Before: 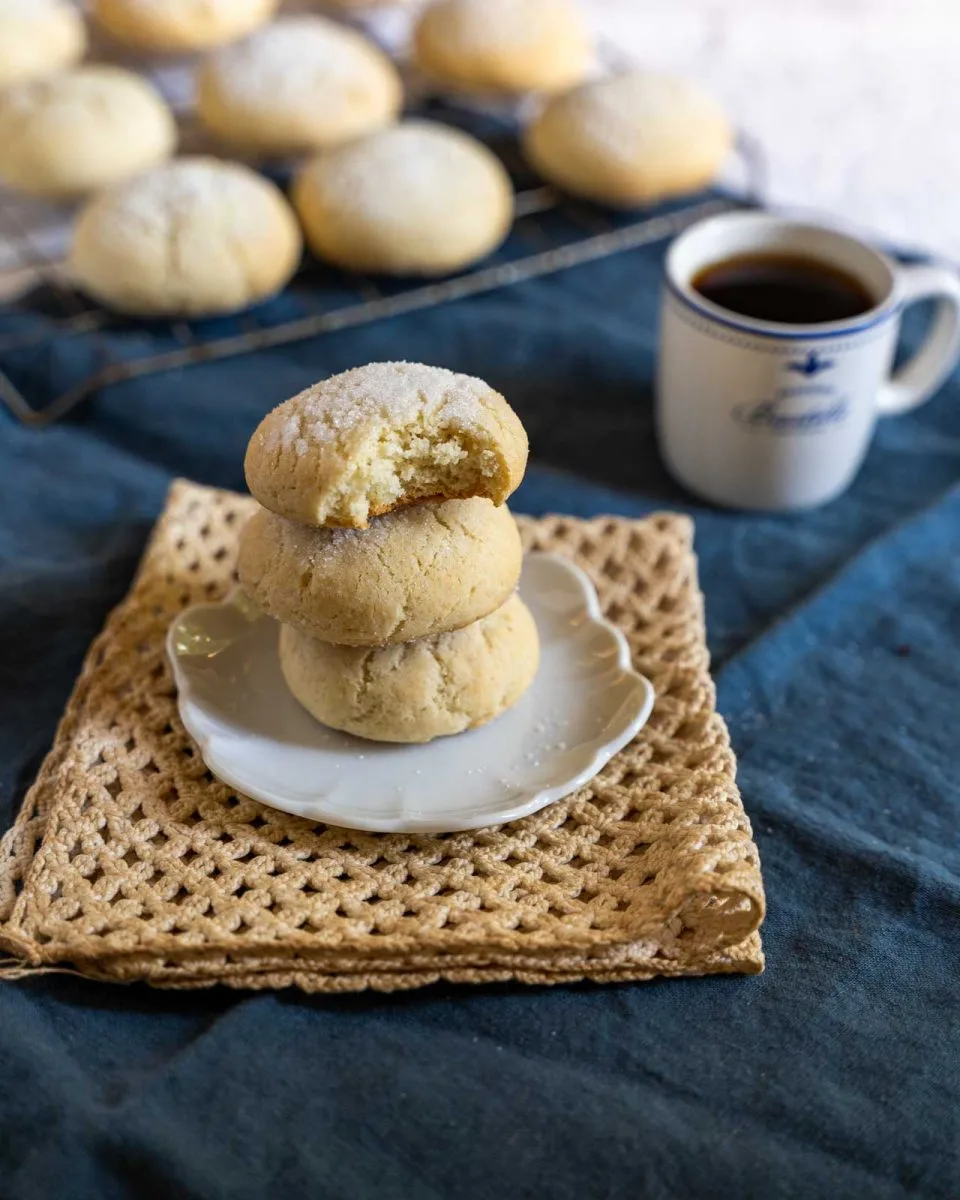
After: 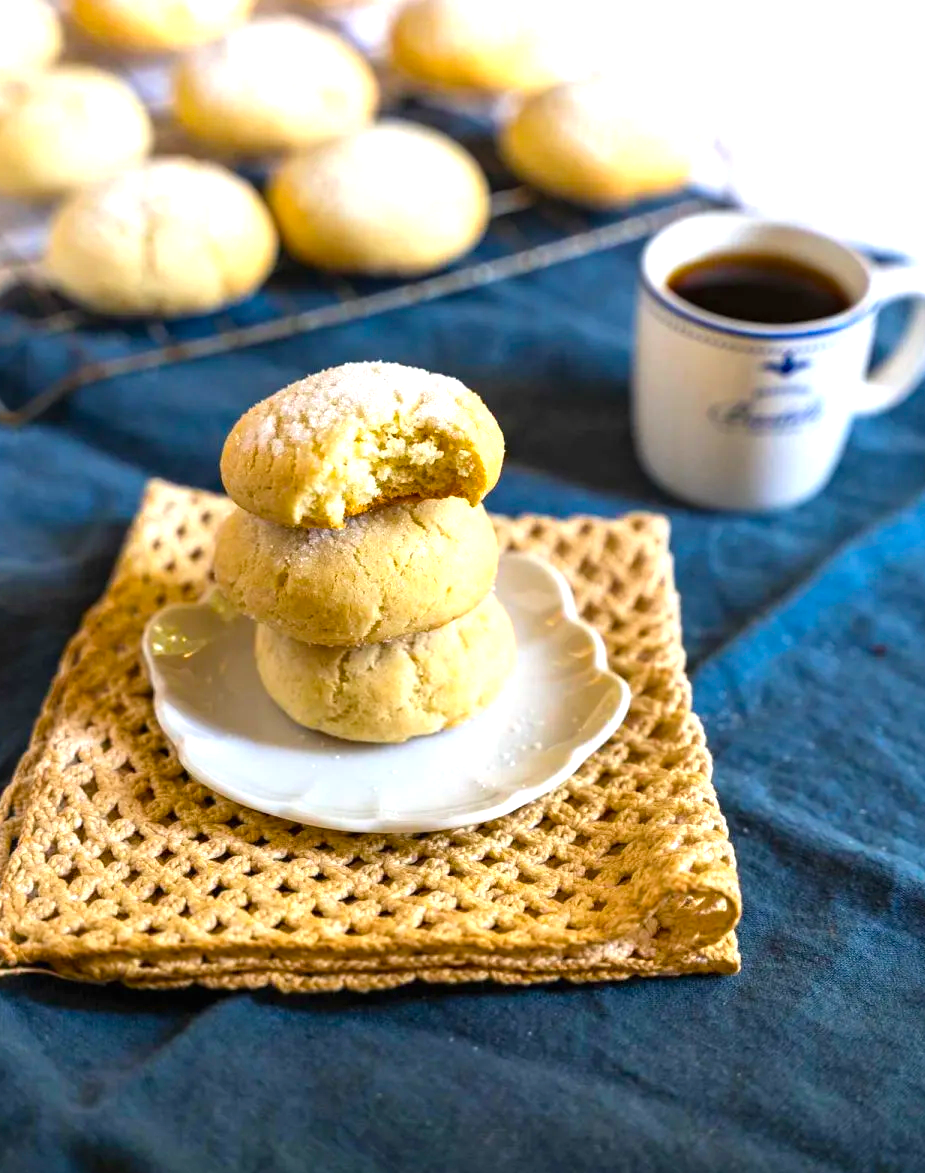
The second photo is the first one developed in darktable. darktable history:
crop and rotate: left 2.536%, right 1.107%, bottom 2.246%
color balance rgb: perceptual saturation grading › global saturation 30%, global vibrance 20%
color correction: saturation 0.98
exposure: black level correction 0, exposure 0.9 EV, compensate highlight preservation false
